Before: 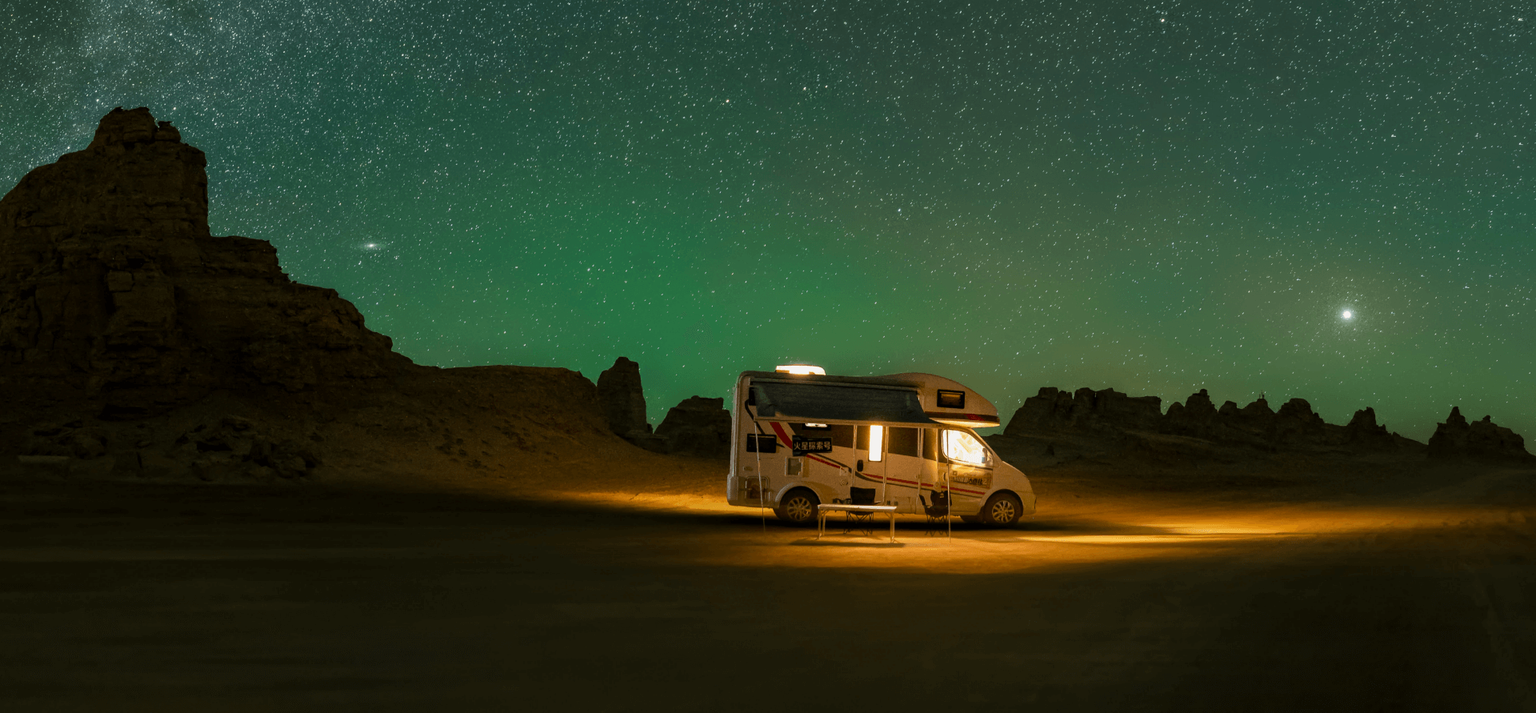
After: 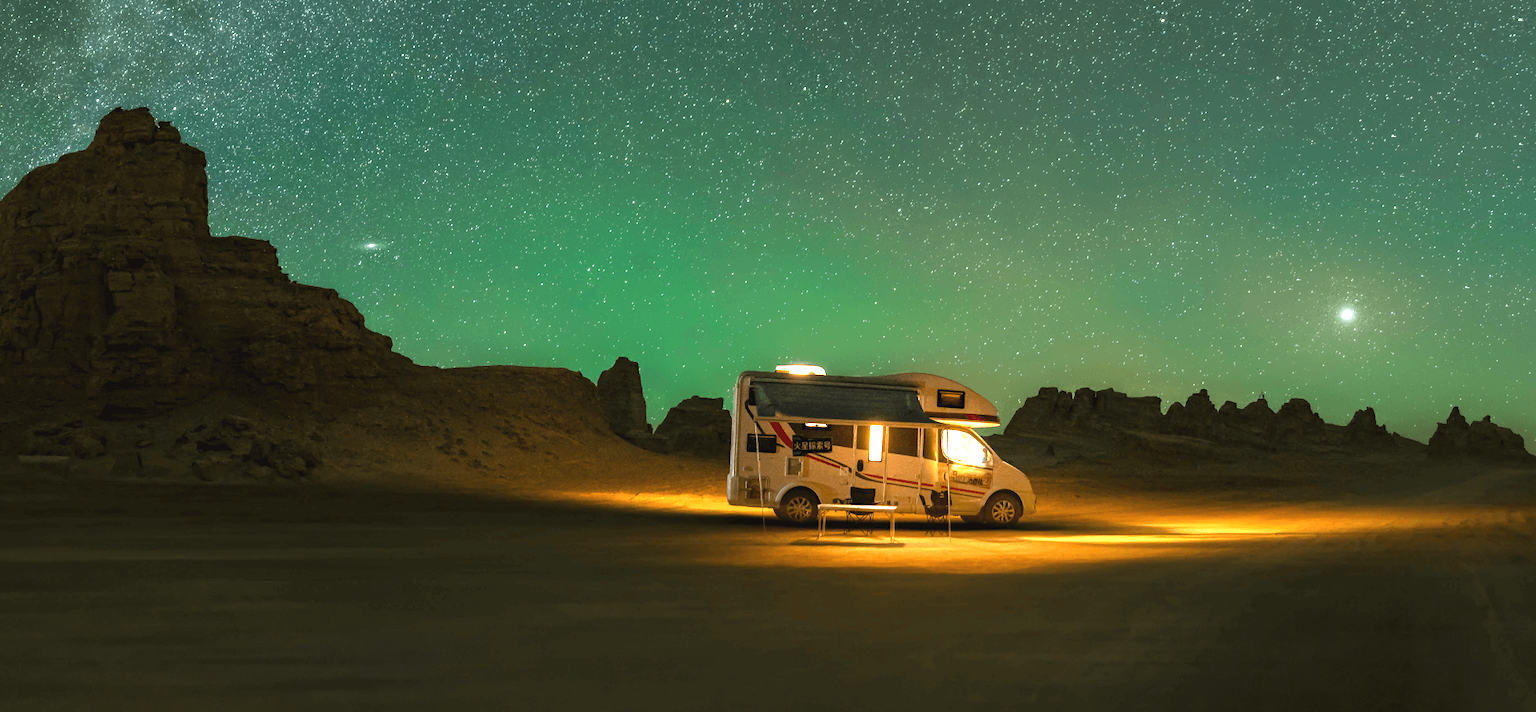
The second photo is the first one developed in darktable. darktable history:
exposure: black level correction -0.002, exposure 1.111 EV, compensate highlight preservation false
